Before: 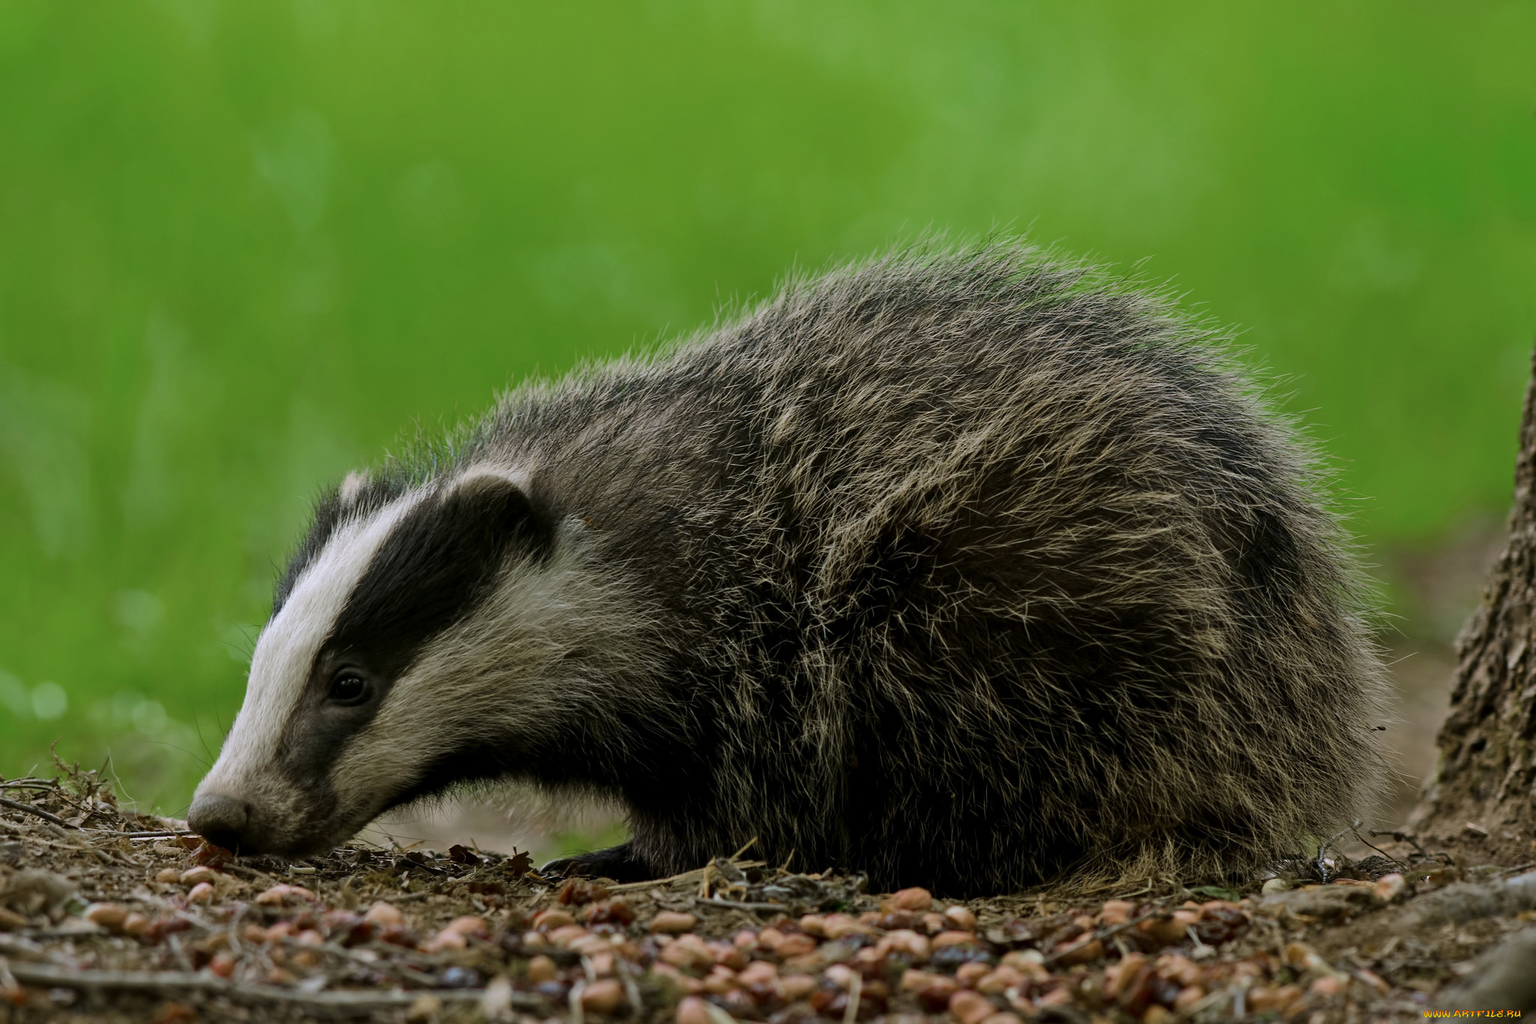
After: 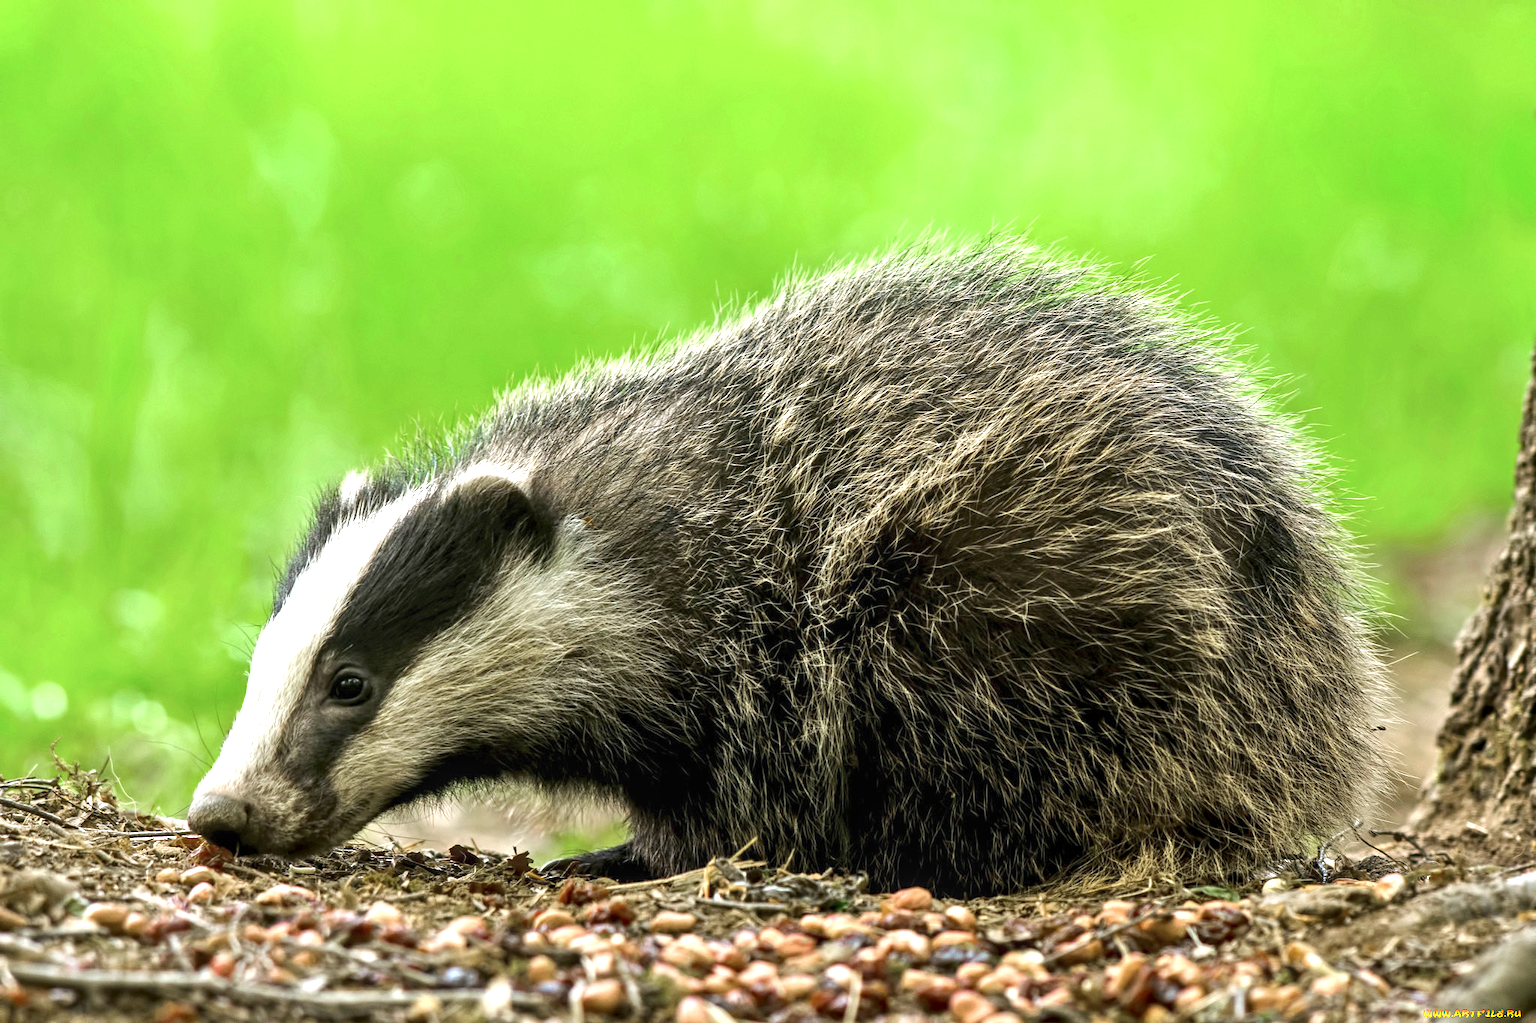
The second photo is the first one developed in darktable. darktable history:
local contrast: on, module defaults
exposure: black level correction 0, exposure 1.741 EV, compensate exposure bias true, compensate highlight preservation false
